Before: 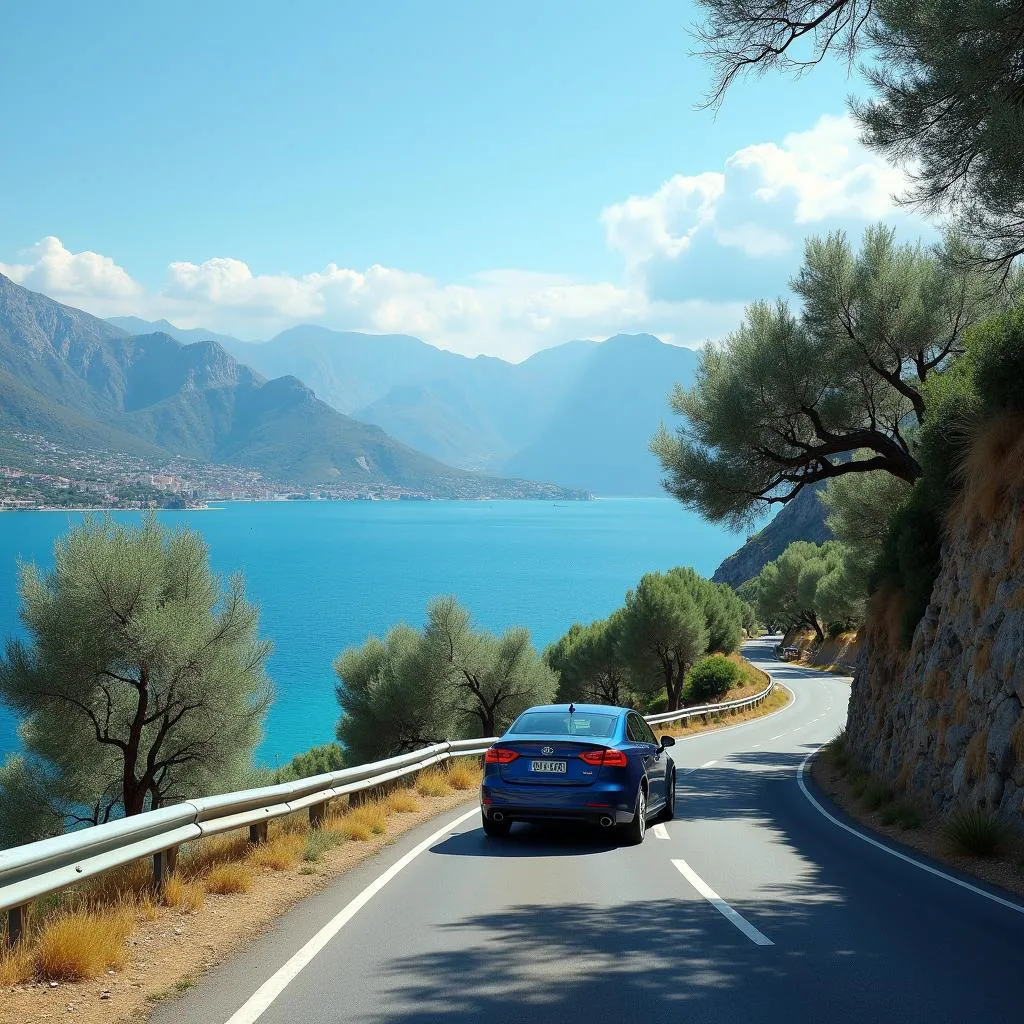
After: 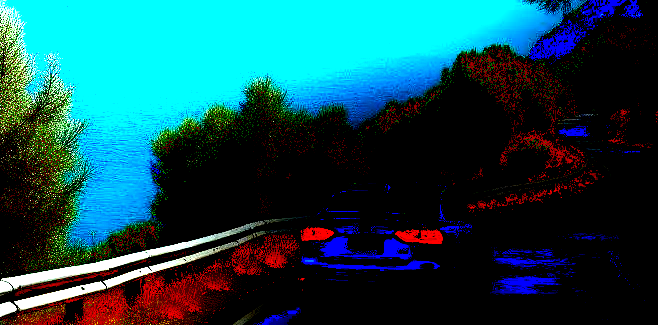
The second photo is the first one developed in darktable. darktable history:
exposure: black level correction 0.099, exposure 2.908 EV, compensate highlight preservation false
vignetting: fall-off radius 61.01%
crop: left 18.029%, top 51.026%, right 17.193%, bottom 16.905%
local contrast: highlights 61%, shadows 112%, detail 106%, midtone range 0.535
